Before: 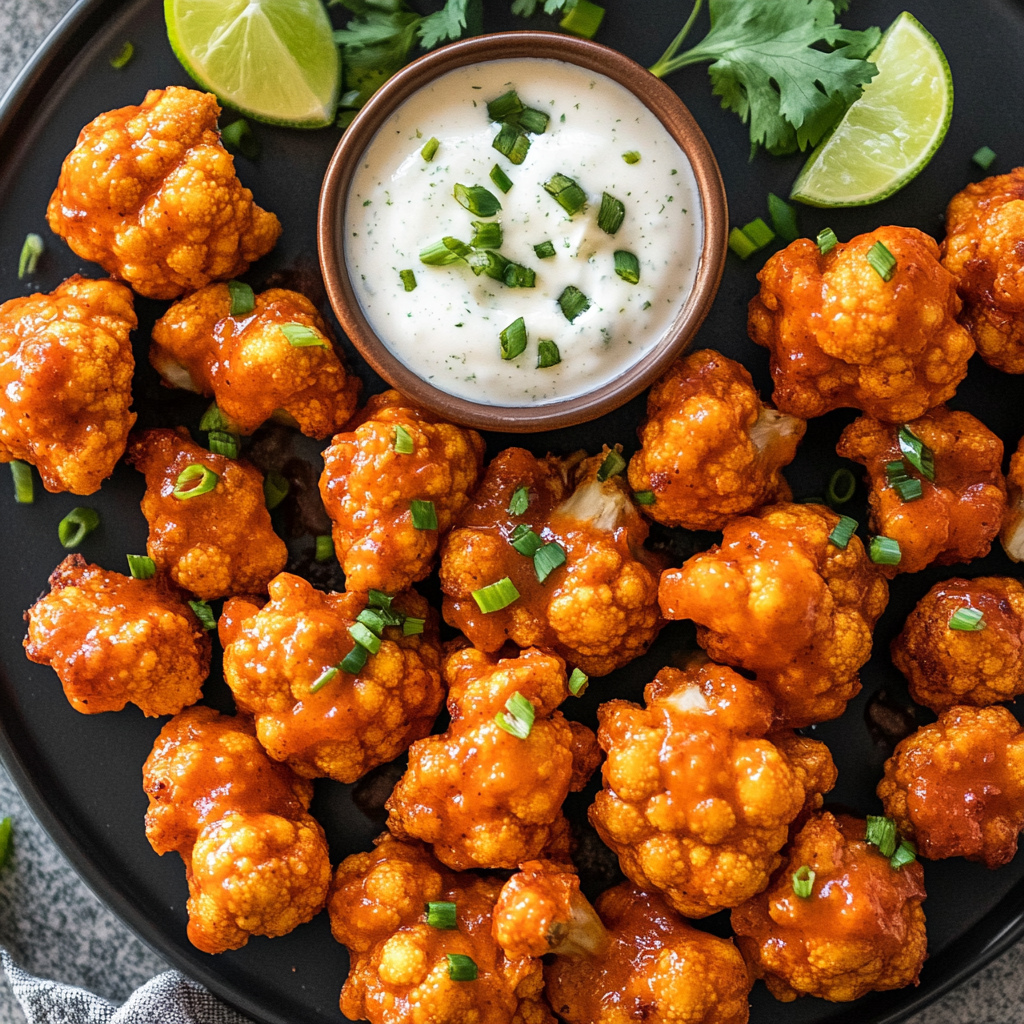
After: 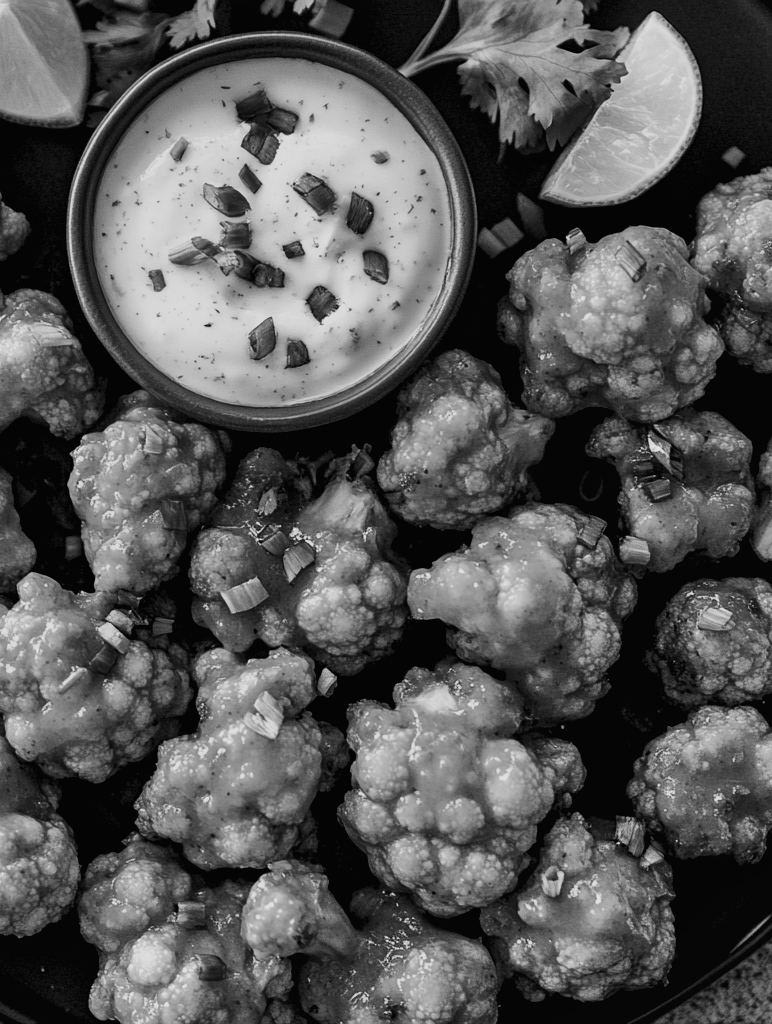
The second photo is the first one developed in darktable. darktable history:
exposure: black level correction 0.011, exposure -0.478 EV, compensate highlight preservation false
white balance: emerald 1
monochrome: a 32, b 64, size 2.3
crop and rotate: left 24.6%
shadows and highlights: radius 100.41, shadows 50.55, highlights -64.36, highlights color adjustment 49.82%, soften with gaussian
color correction: highlights a* -0.482, highlights b* 40, shadows a* 9.8, shadows b* -0.161
tone curve: curves: ch0 [(0.016, 0.011) (0.204, 0.146) (0.515, 0.476) (0.78, 0.795) (1, 0.981)], color space Lab, linked channels, preserve colors none
